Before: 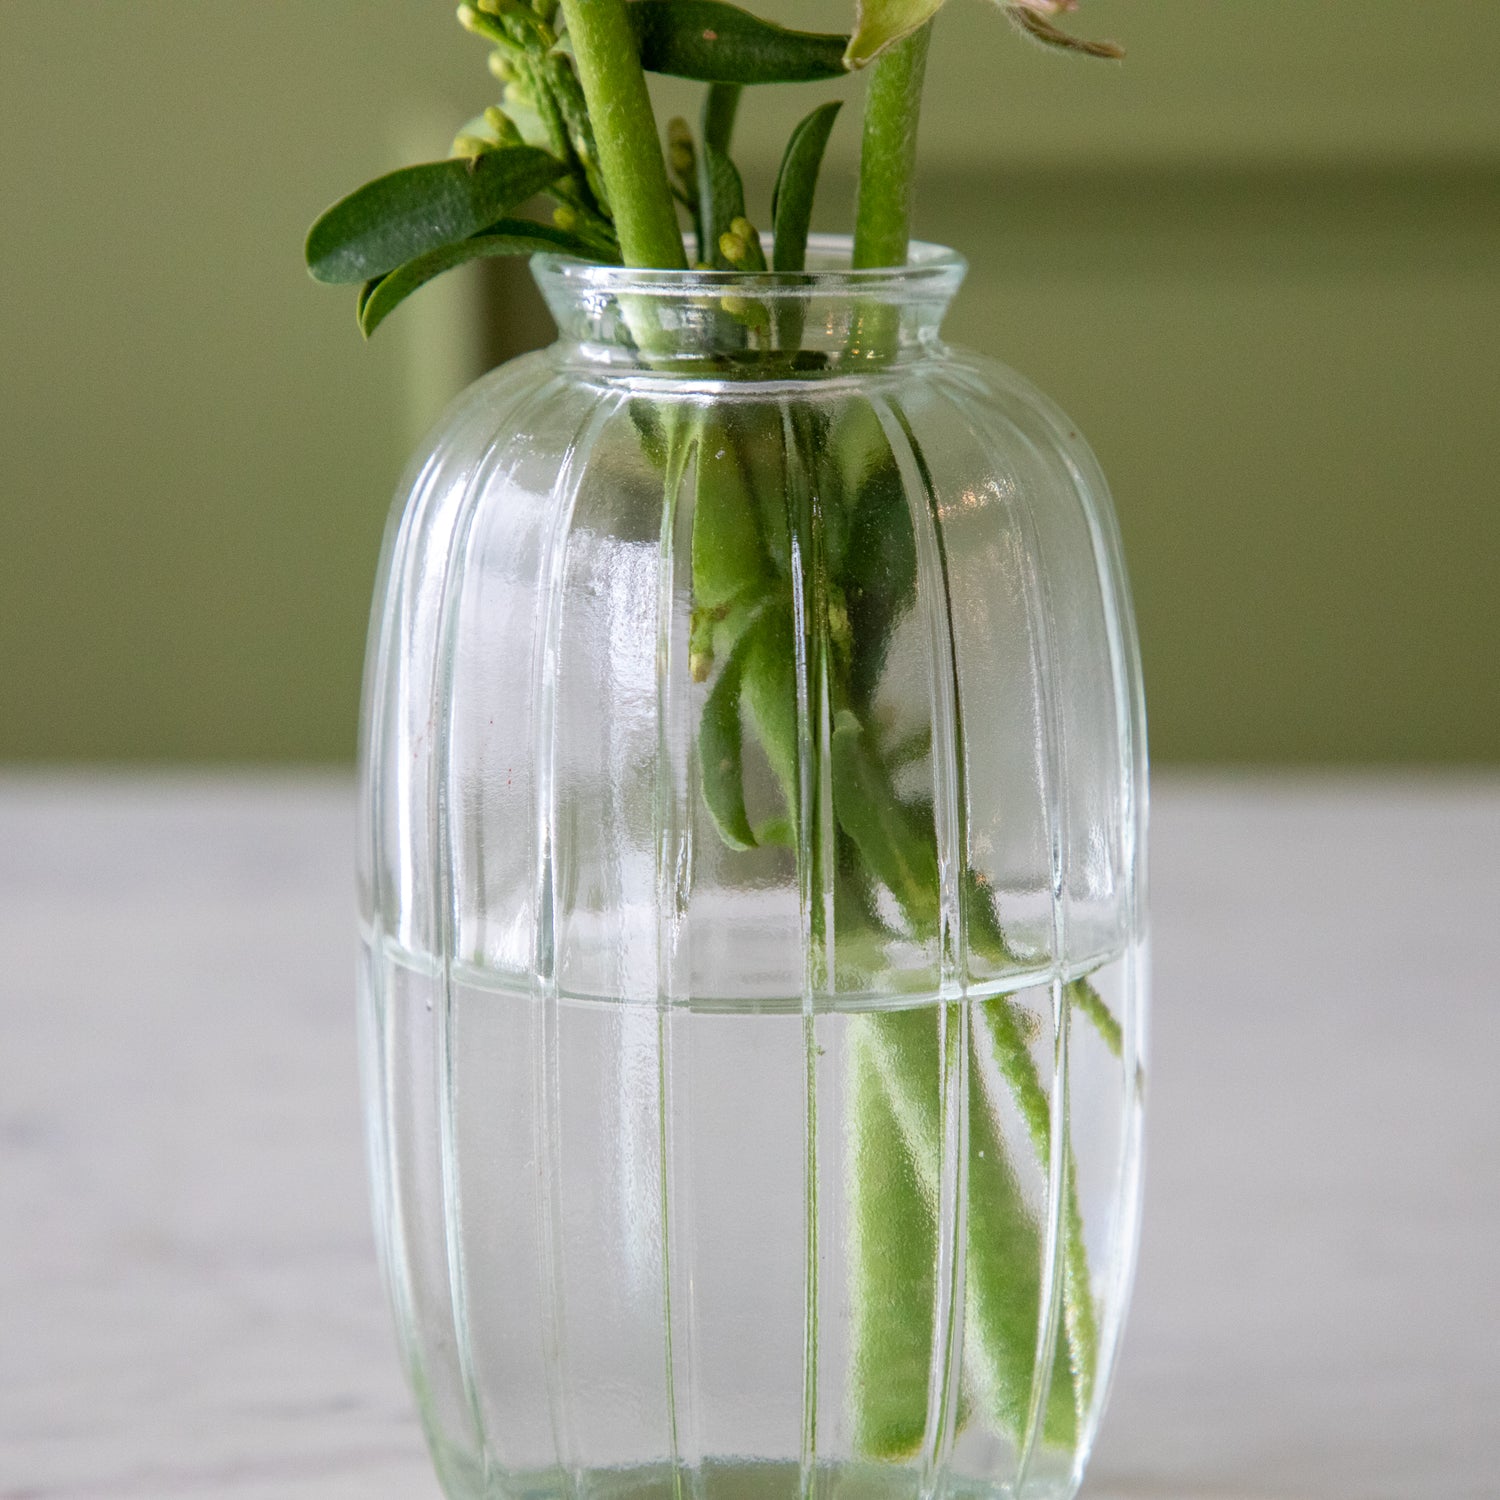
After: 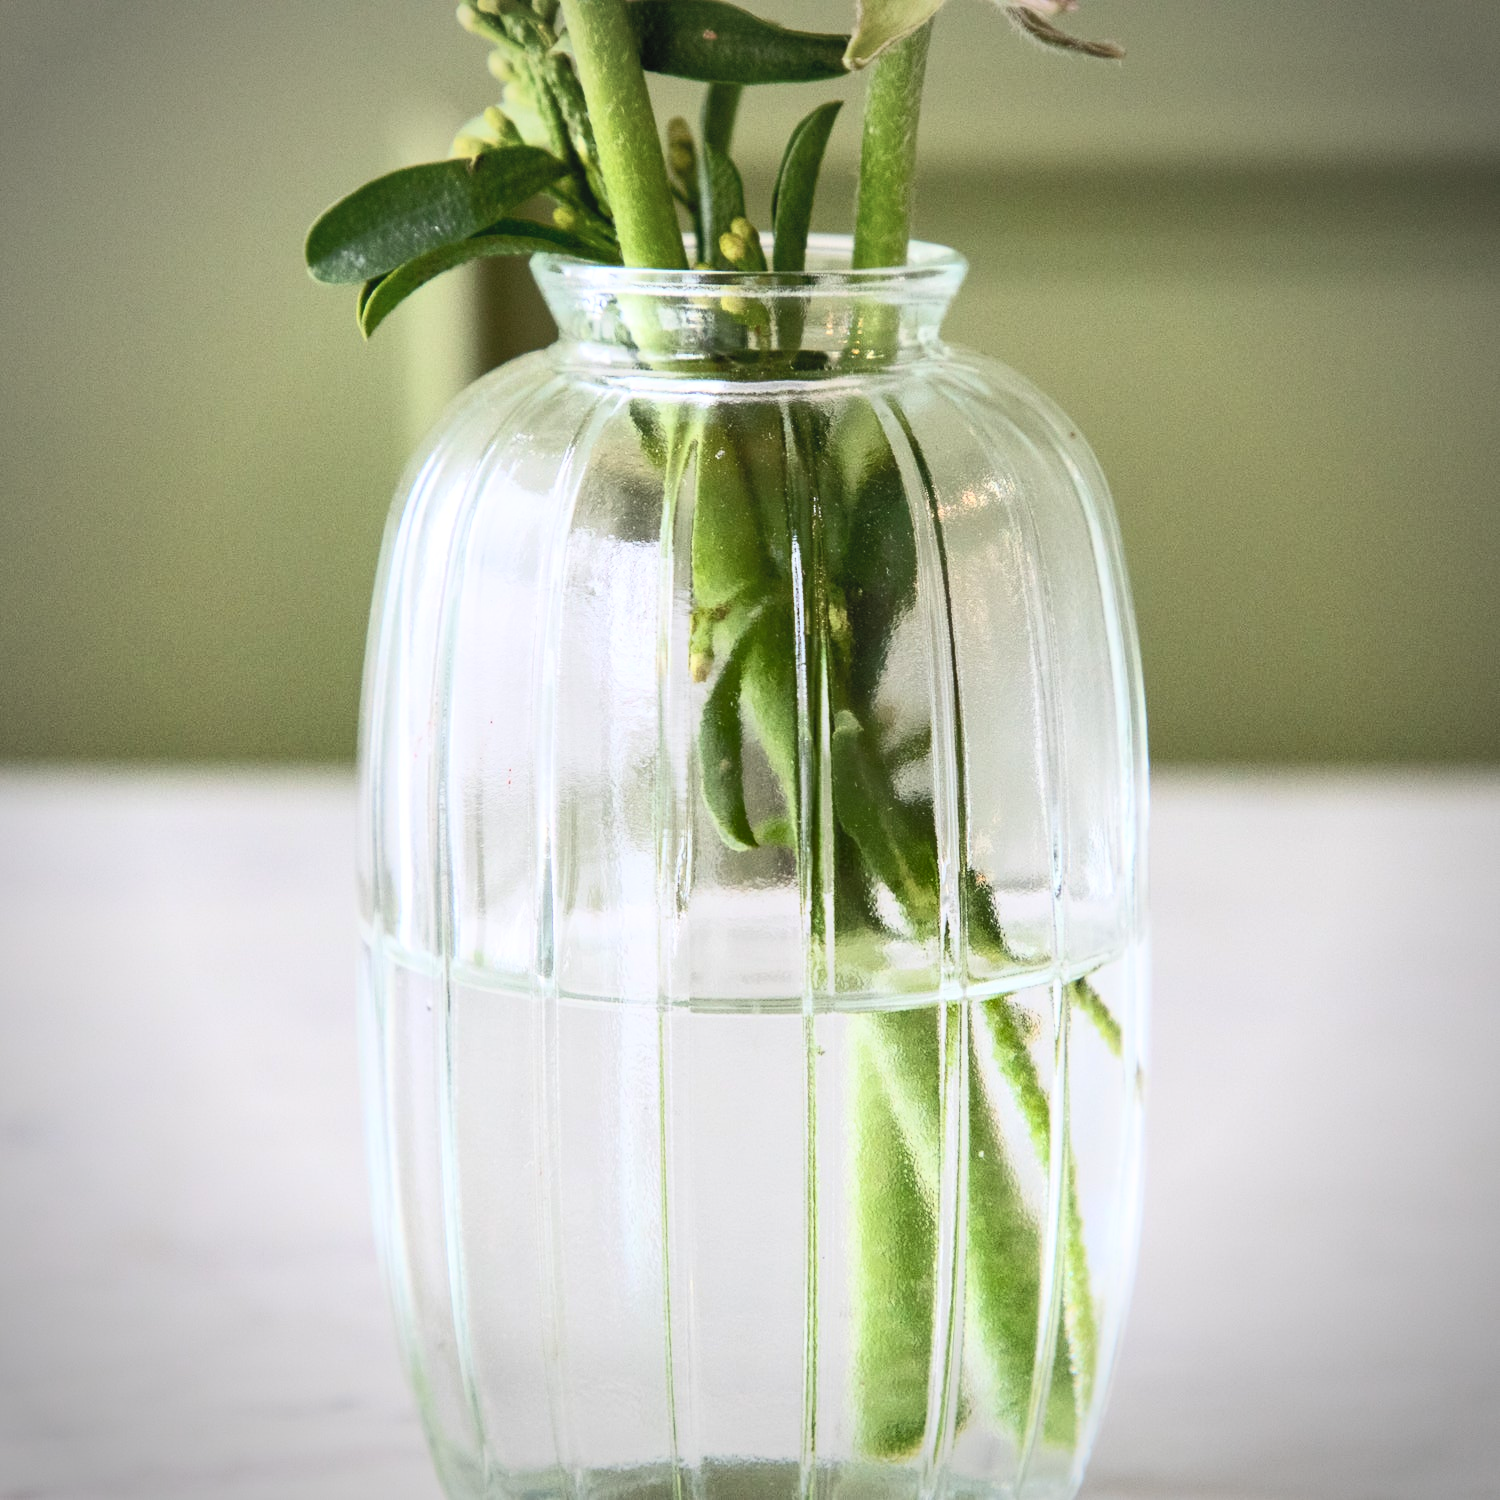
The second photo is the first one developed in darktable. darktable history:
shadows and highlights: radius 262.33, soften with gaussian
vignetting: on, module defaults
contrast brightness saturation: contrast 0.391, brightness 0.541
